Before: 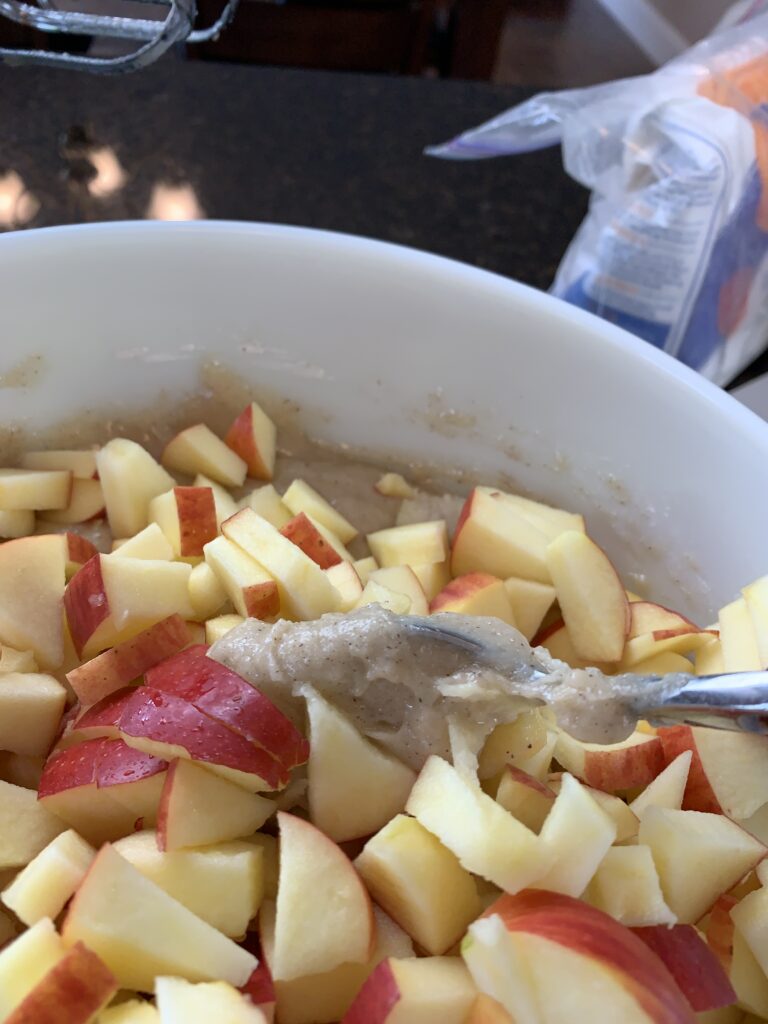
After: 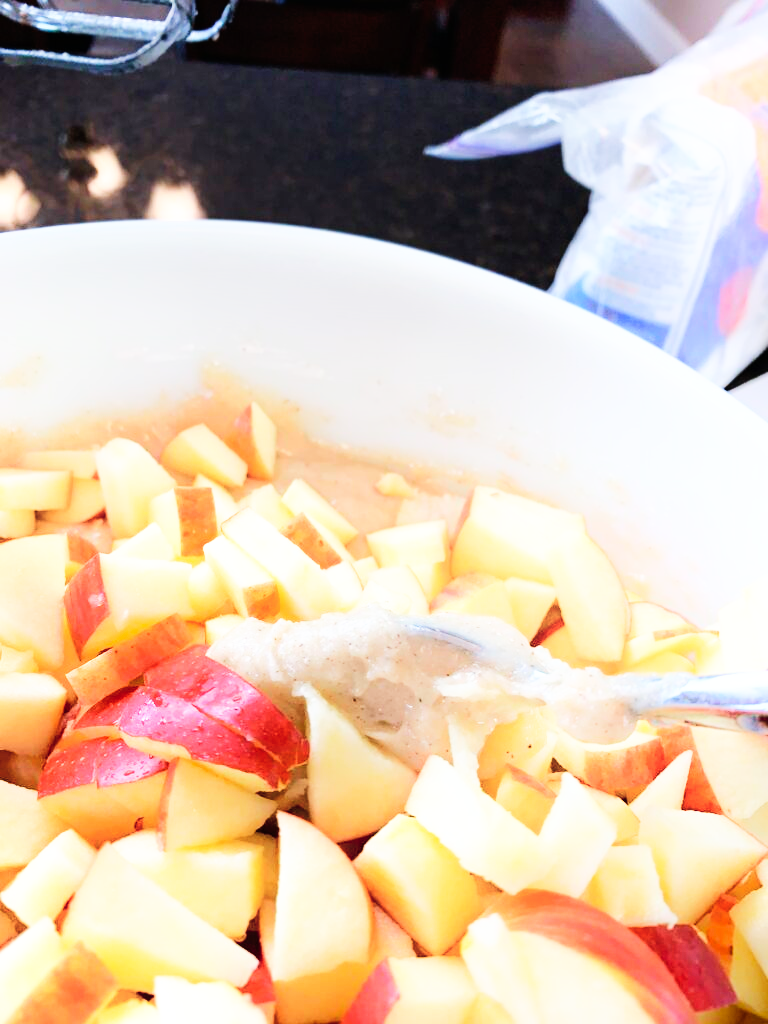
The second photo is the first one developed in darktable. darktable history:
base curve: curves: ch0 [(0, 0) (0.007, 0.004) (0.027, 0.03) (0.046, 0.07) (0.207, 0.54) (0.442, 0.872) (0.673, 0.972) (1, 1)], preserve colors none
shadows and highlights: highlights 70.7, soften with gaussian
